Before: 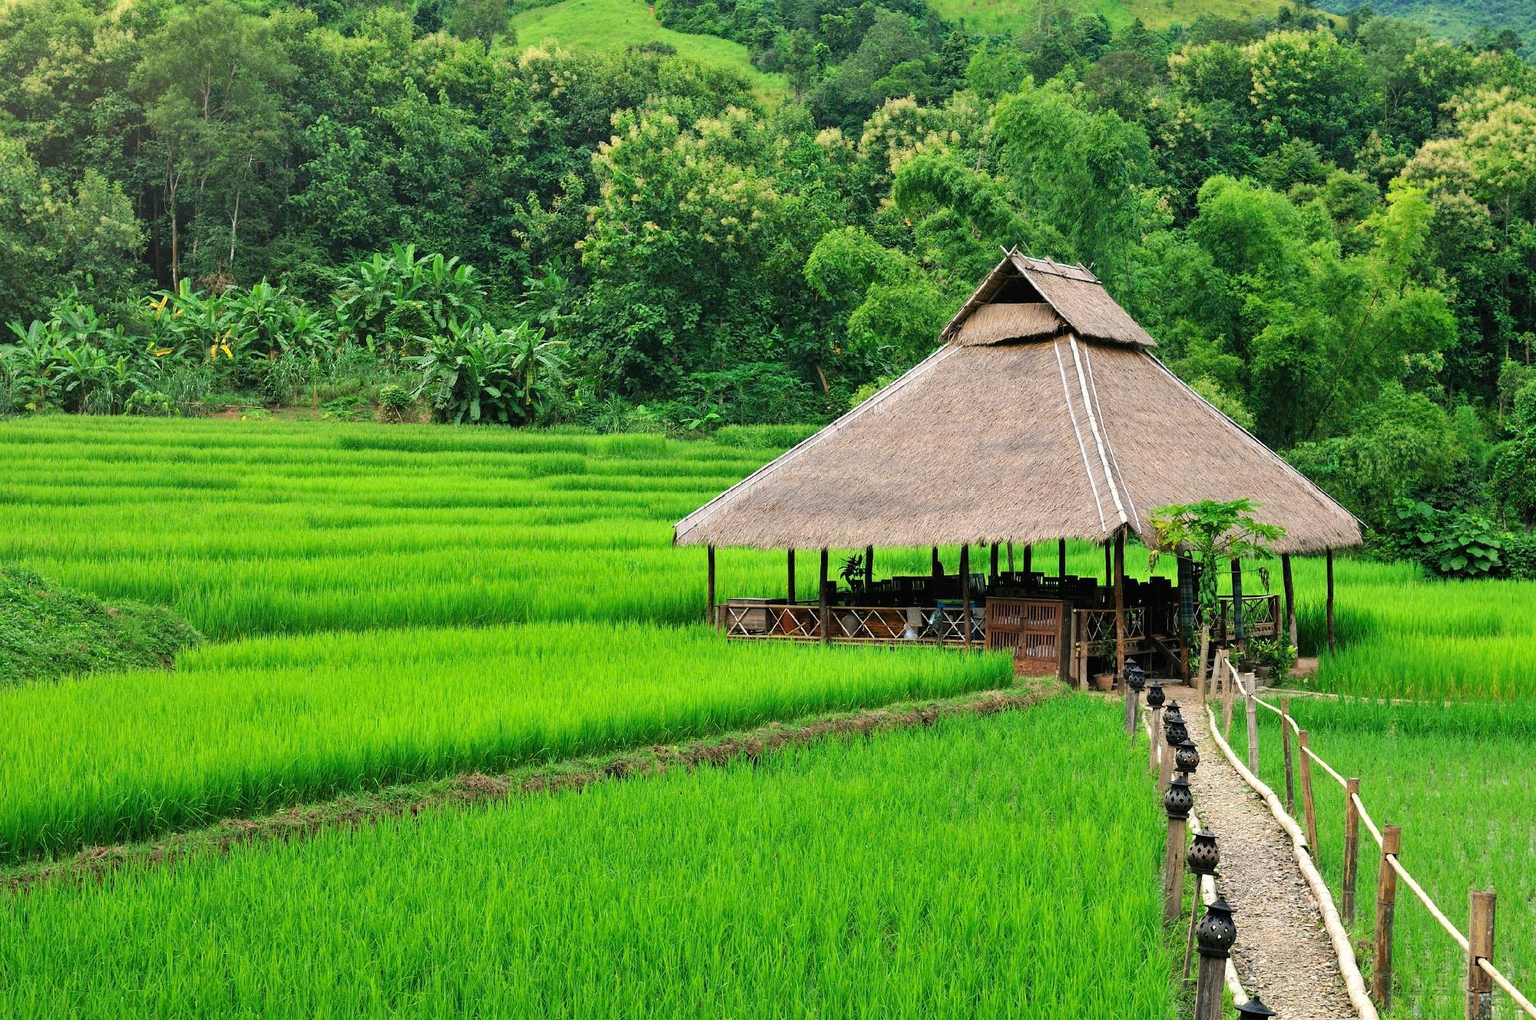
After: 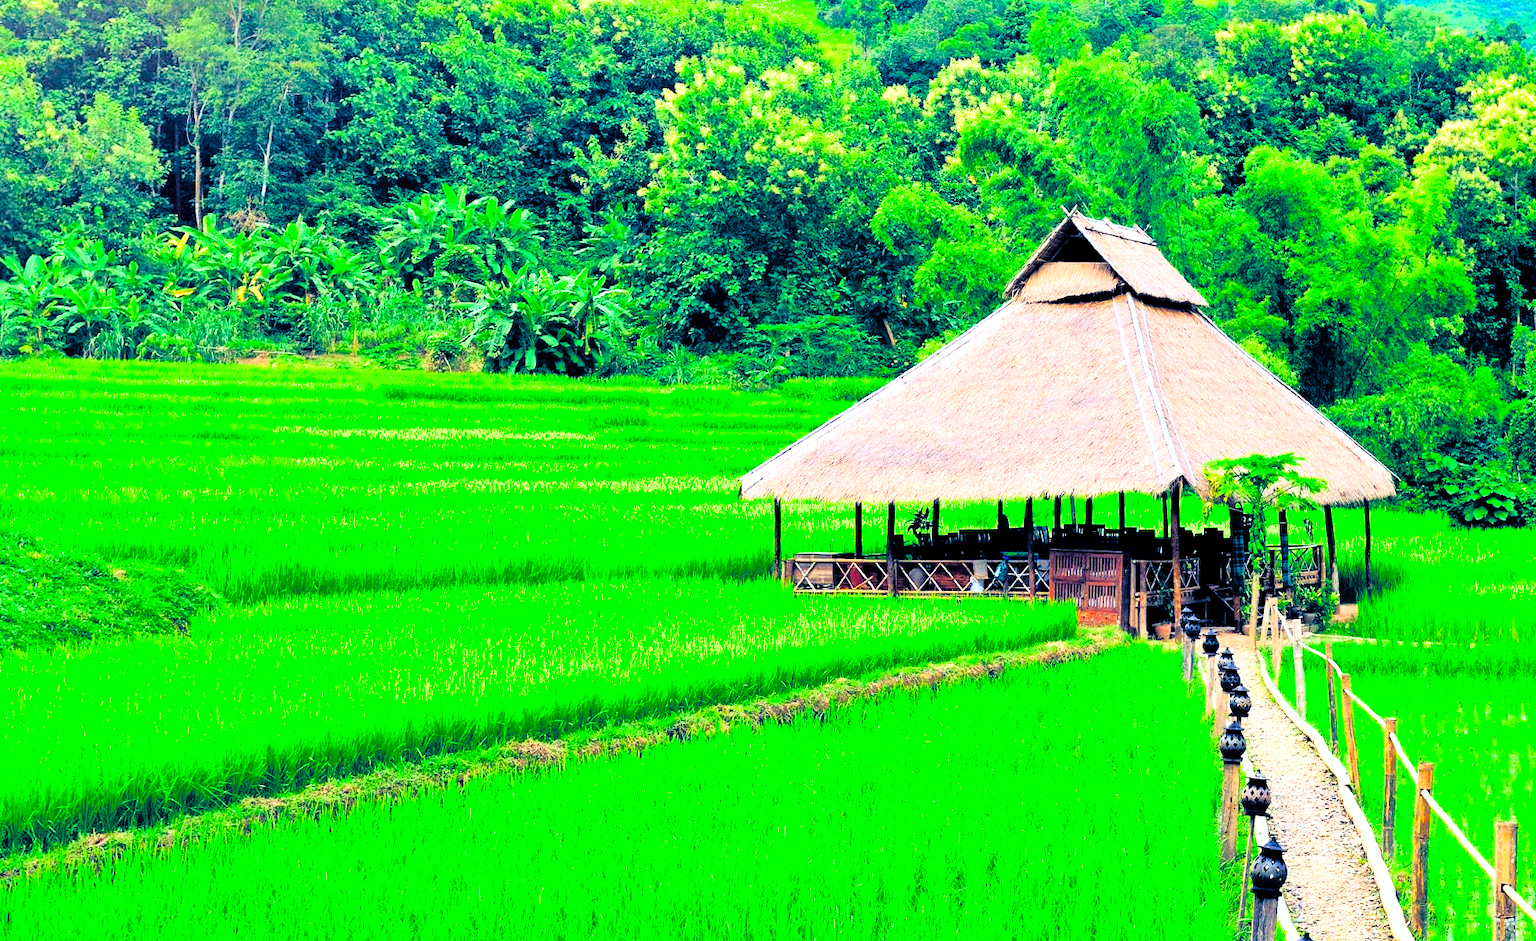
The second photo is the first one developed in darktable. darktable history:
exposure: exposure 0.648 EV, compensate highlight preservation false
rotate and perspective: rotation -0.013°, lens shift (vertical) -0.027, lens shift (horizontal) 0.178, crop left 0.016, crop right 0.989, crop top 0.082, crop bottom 0.918
shadows and highlights: on, module defaults
tone curve: curves: ch0 [(0, 0) (0.004, 0) (0.133, 0.071) (0.325, 0.456) (0.832, 0.957) (1, 1)], color space Lab, linked channels, preserve colors none
contrast brightness saturation: saturation 0.1
color balance rgb: shadows lift › luminance -41.13%, shadows lift › chroma 14.13%, shadows lift › hue 260°, power › luminance -3.76%, power › chroma 0.56%, power › hue 40.37°, highlights gain › luminance 16.81%, highlights gain › chroma 2.94%, highlights gain › hue 260°, global offset › luminance -0.29%, global offset › chroma 0.31%, global offset › hue 260°, perceptual saturation grading › global saturation 20%, perceptual saturation grading › highlights -13.92%, perceptual saturation grading › shadows 50%
grain: coarseness 0.09 ISO, strength 10%
